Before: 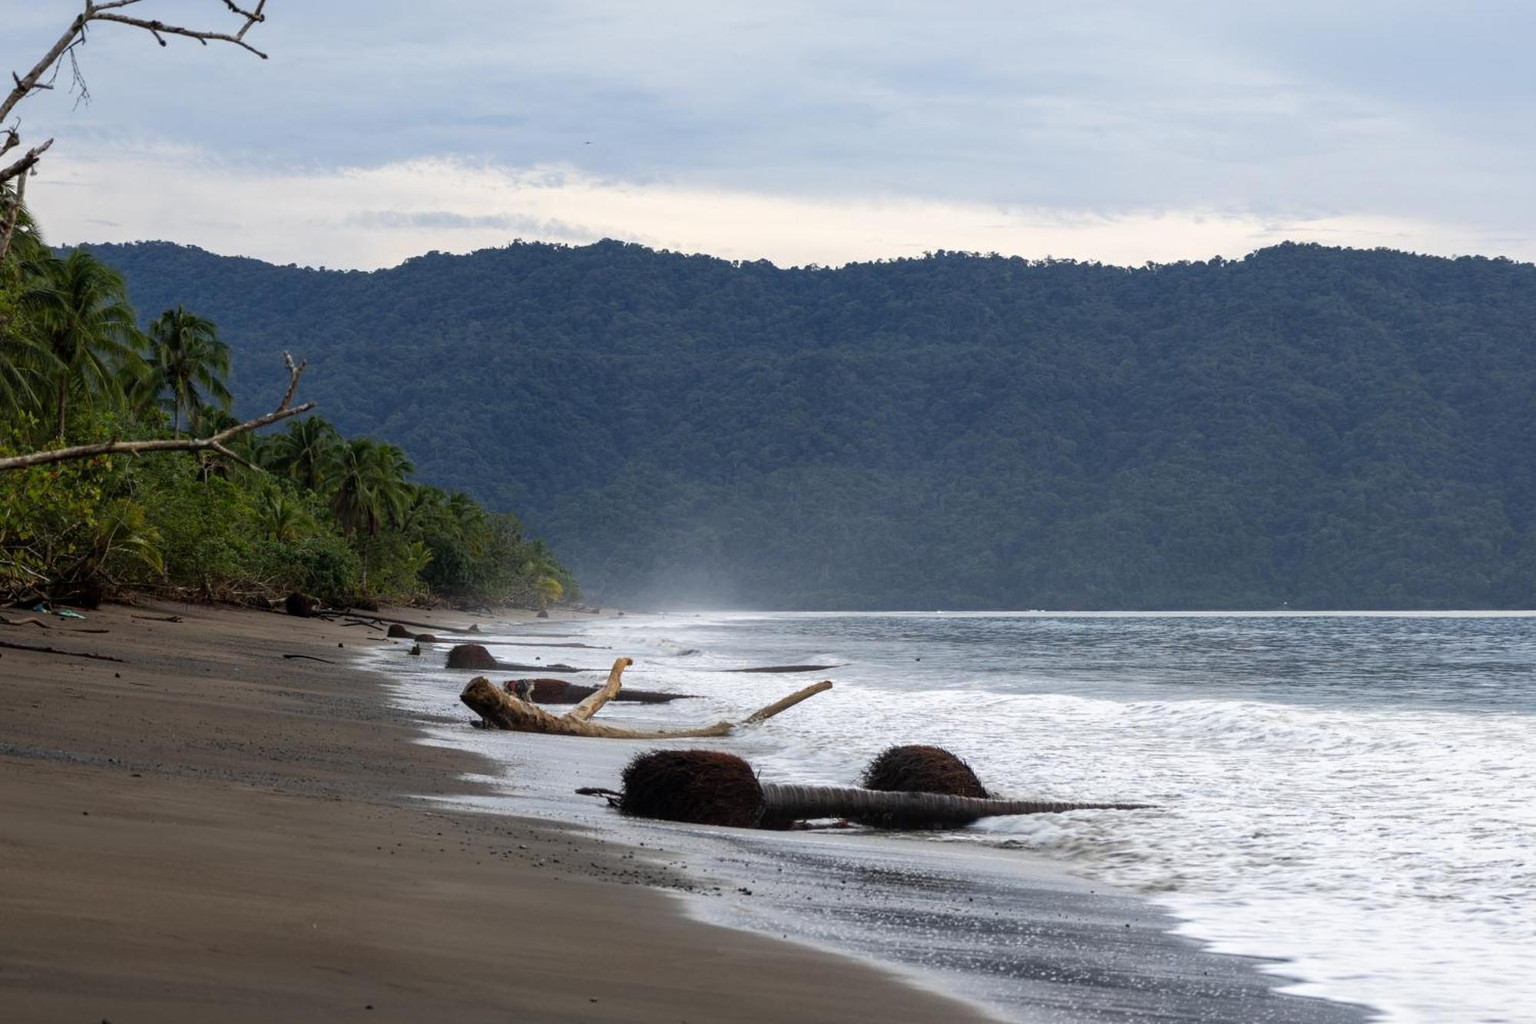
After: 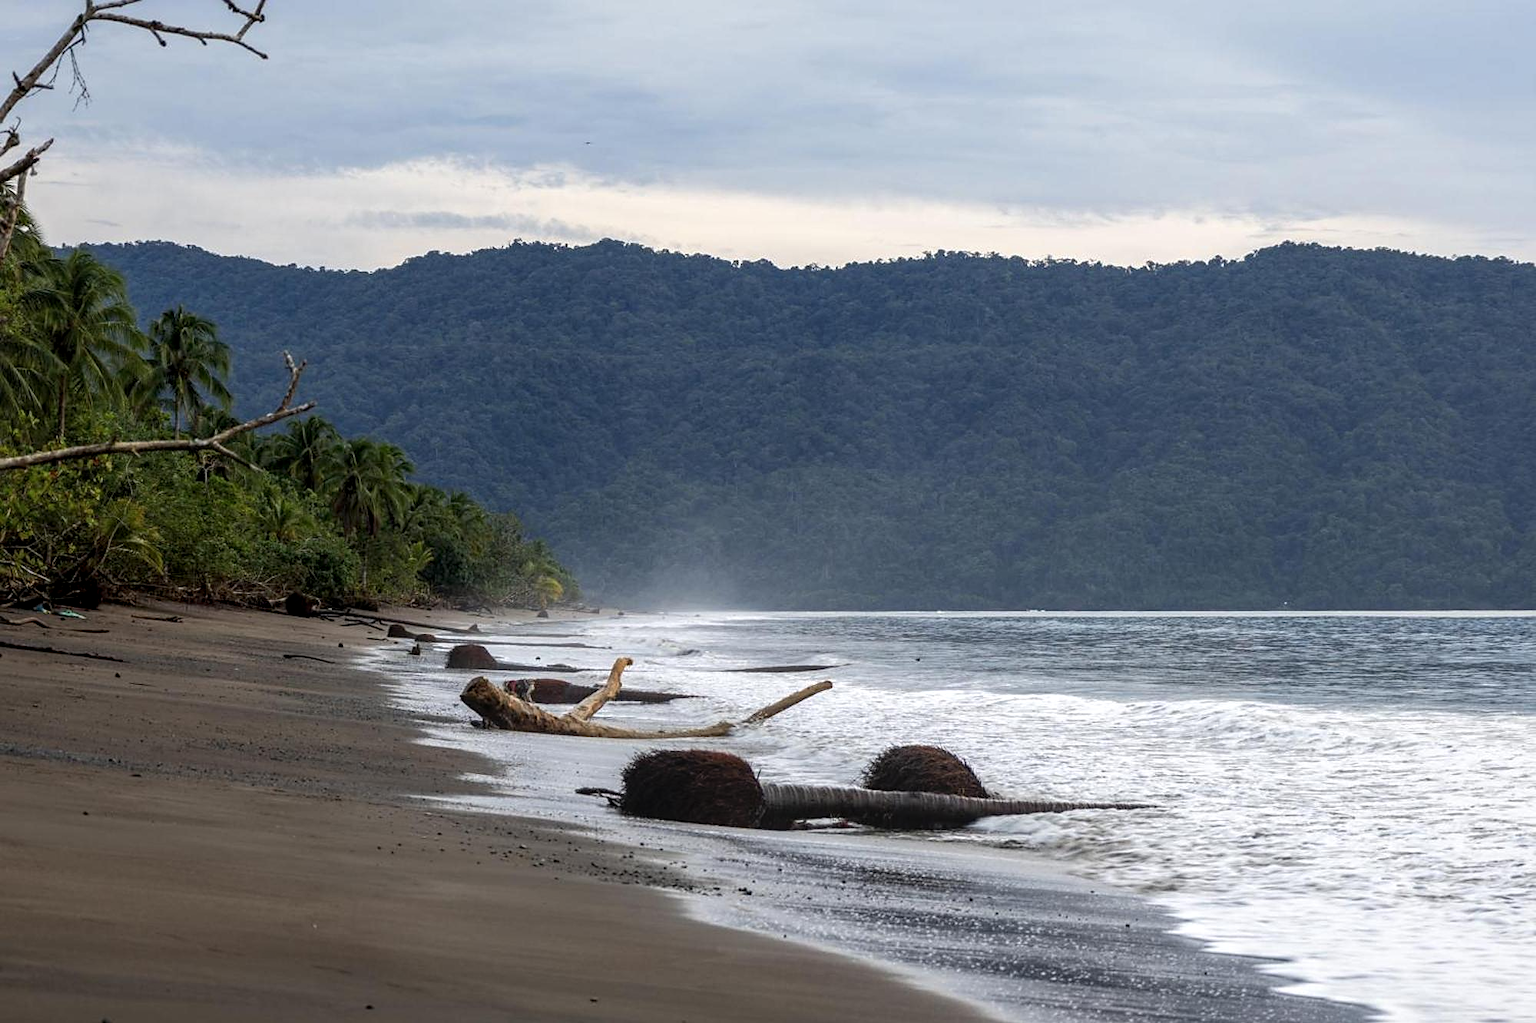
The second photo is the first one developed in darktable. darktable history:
sharpen: radius 1.864, amount 0.398, threshold 1.271
local contrast: on, module defaults
